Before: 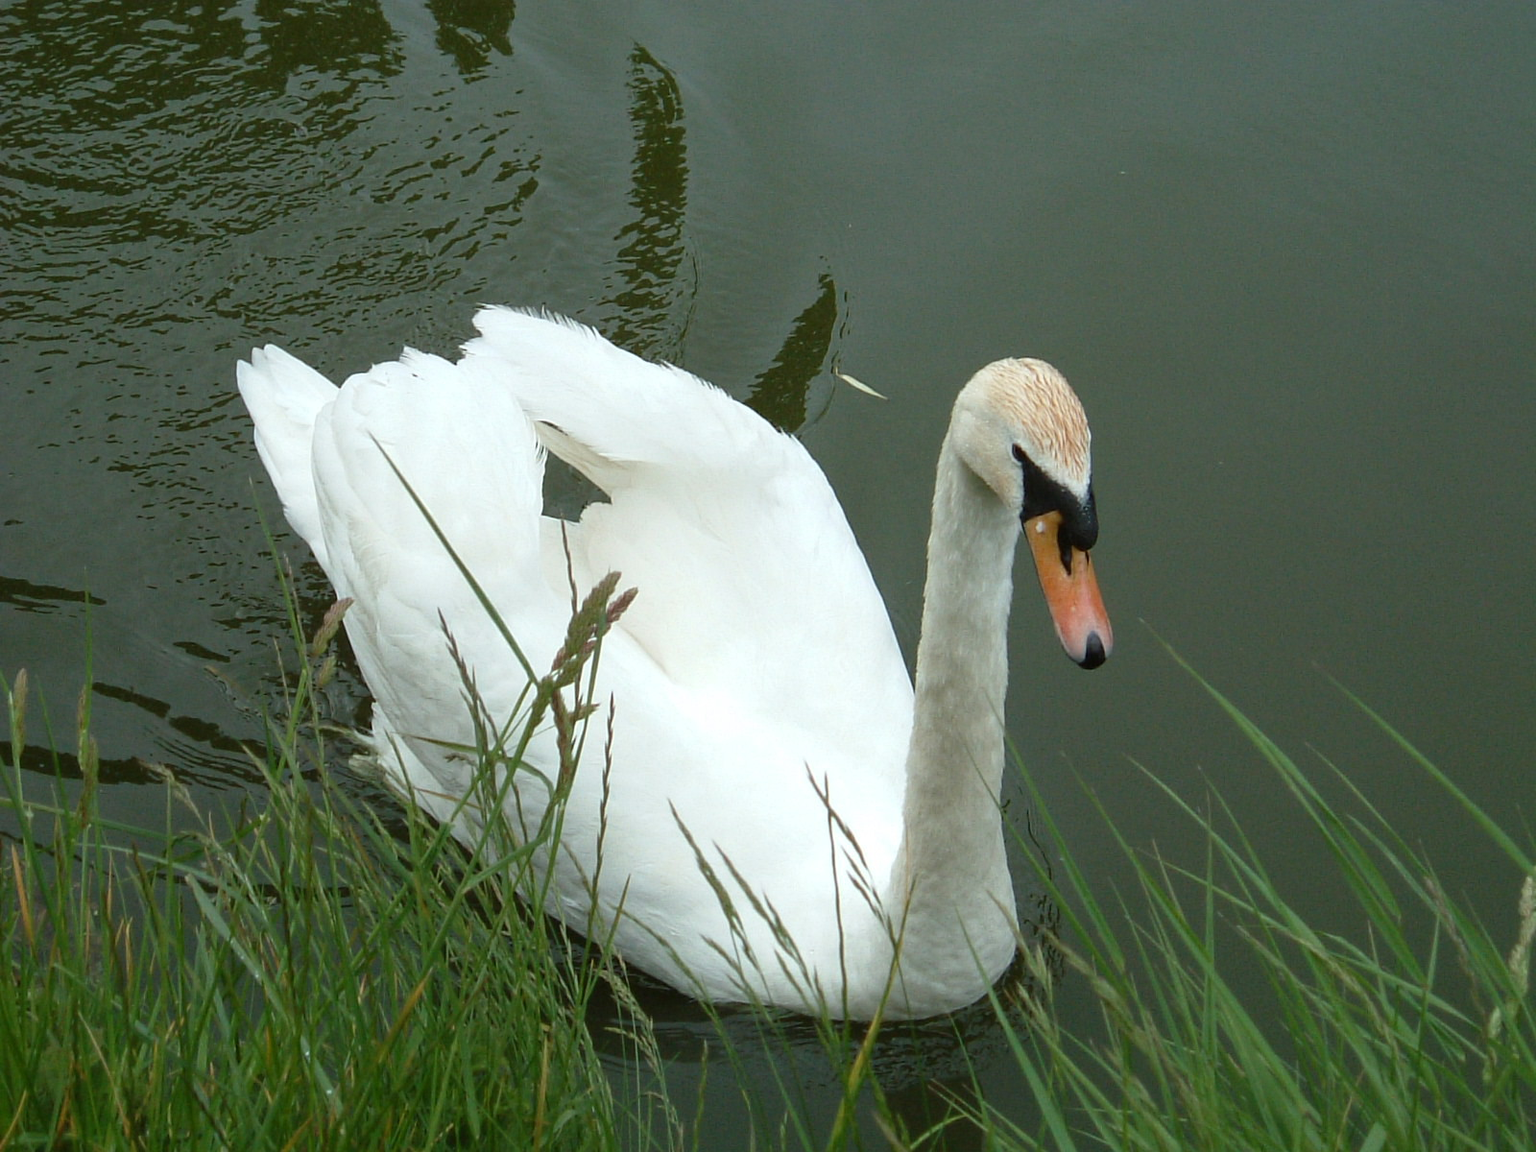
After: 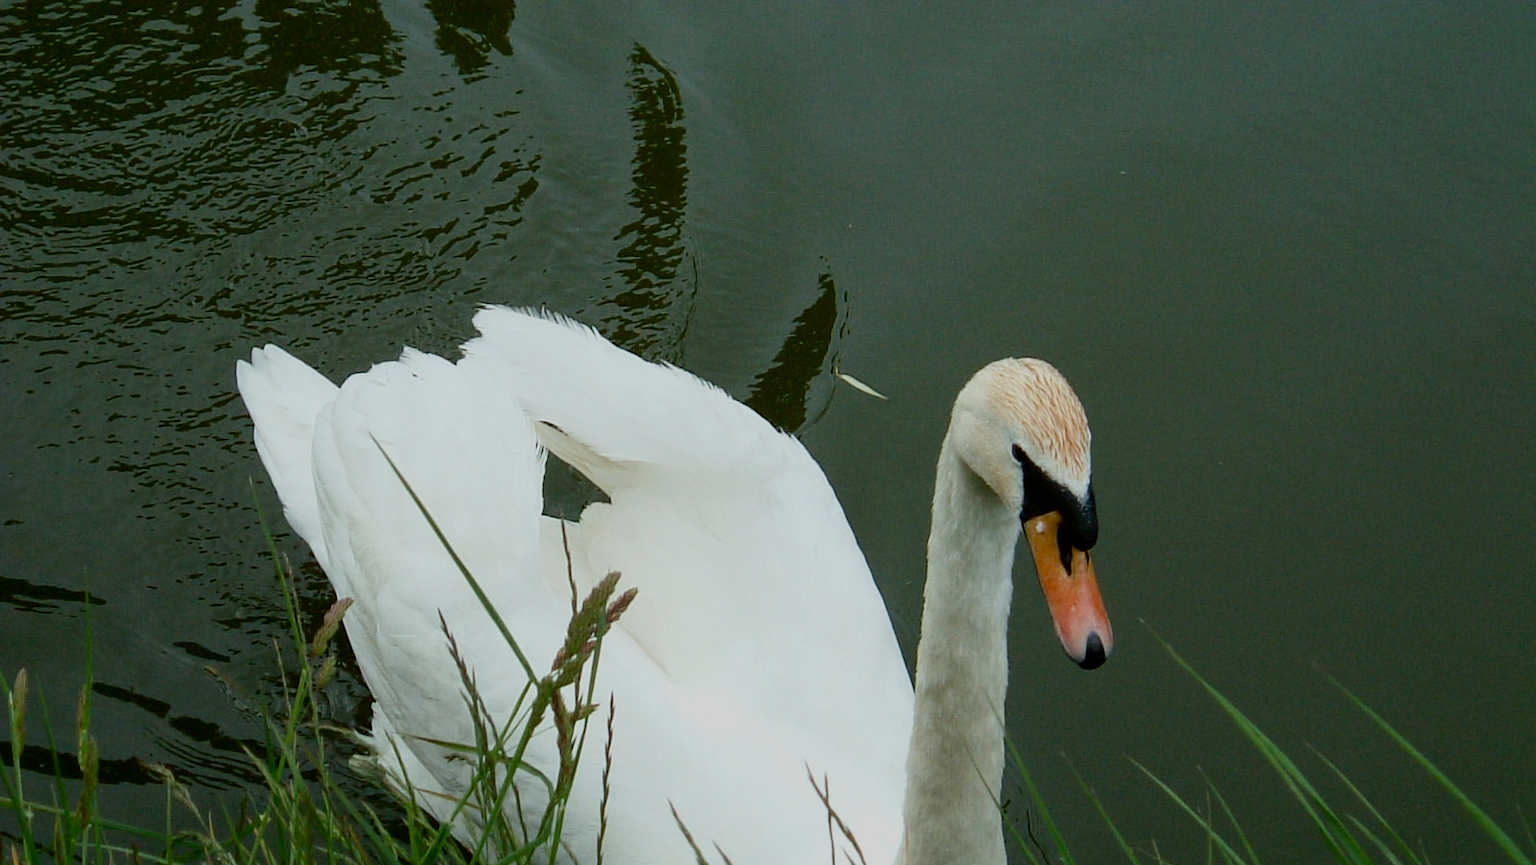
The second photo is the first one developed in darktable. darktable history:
crop: bottom 24.827%
filmic rgb: black relative exposure -7.65 EV, white relative exposure 4.56 EV, hardness 3.61
contrast brightness saturation: contrast 0.118, brightness -0.119, saturation 0.199
